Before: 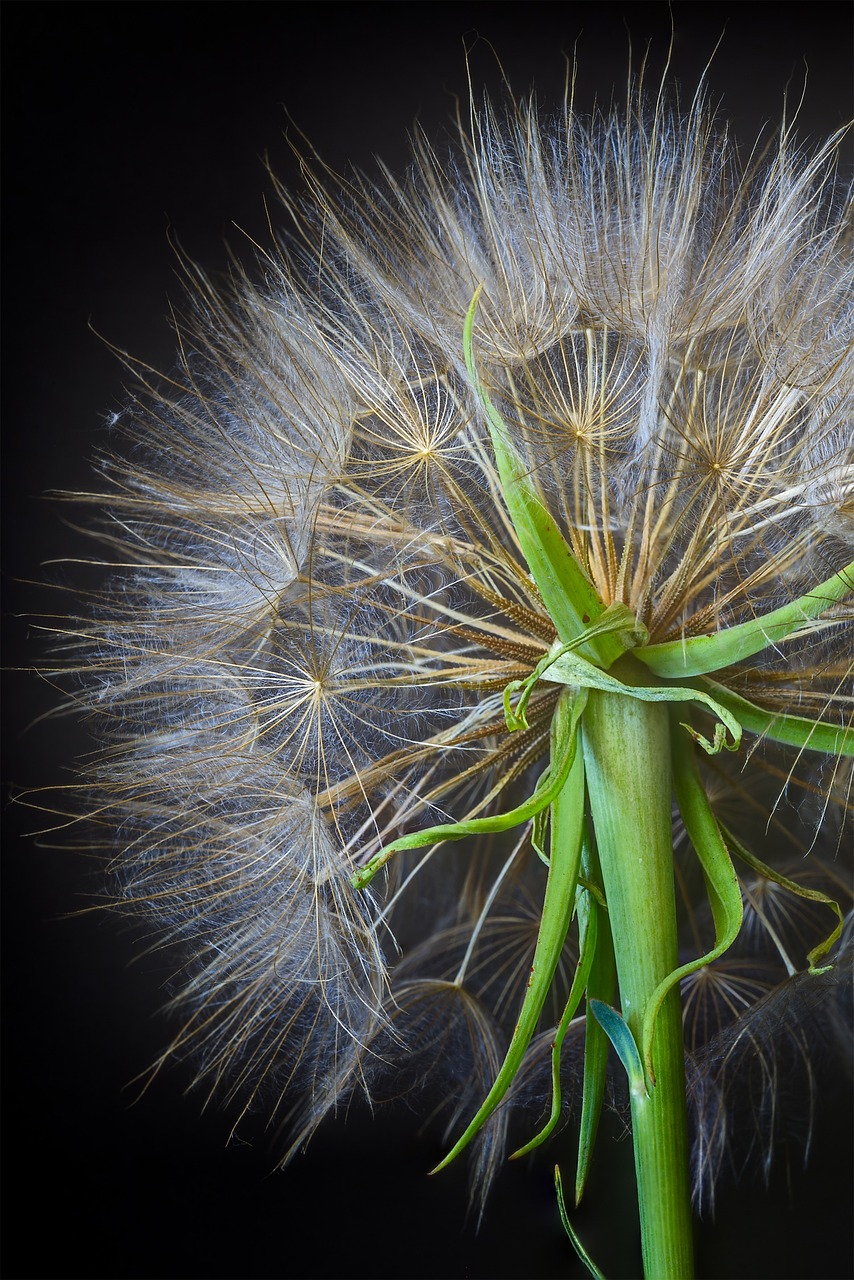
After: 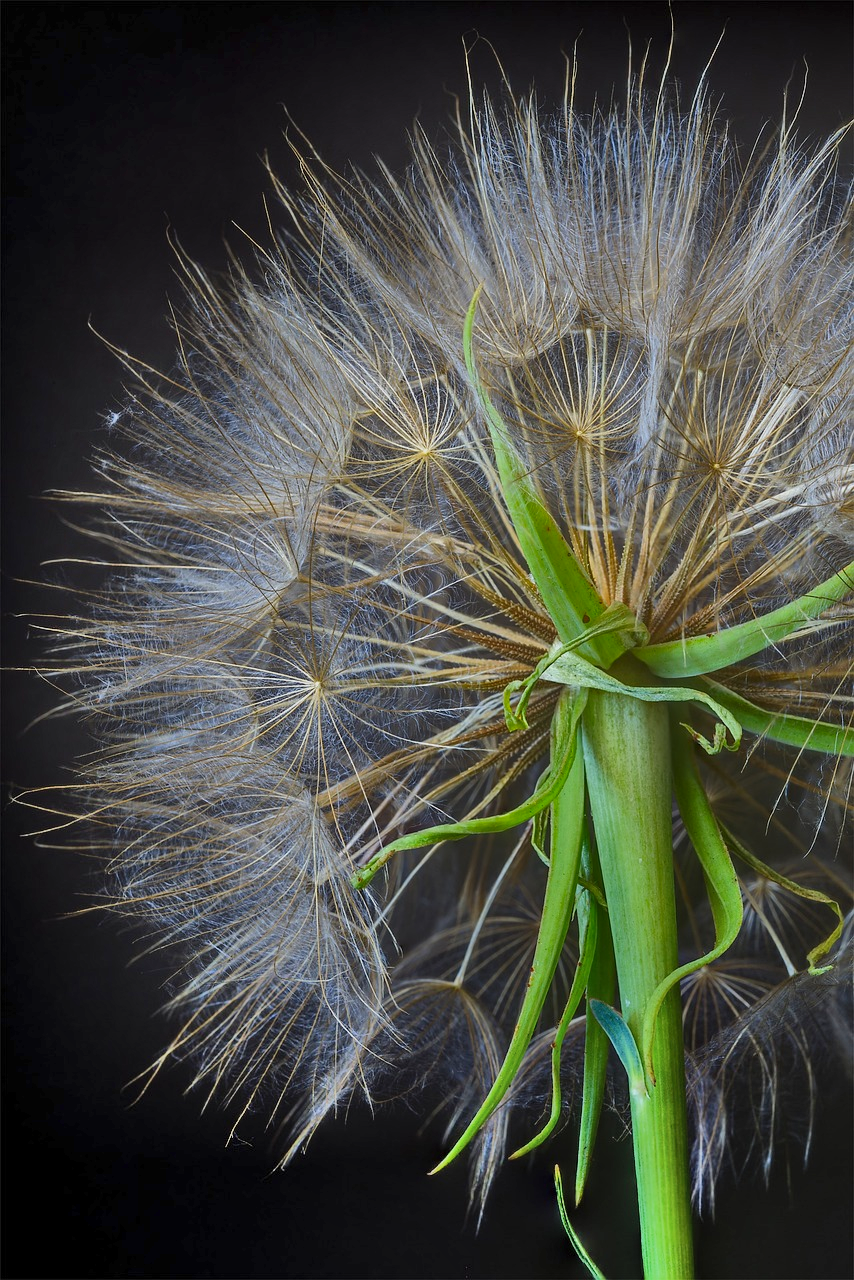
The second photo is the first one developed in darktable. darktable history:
shadows and highlights: shadows 80.34, white point adjustment -9.09, highlights -61.4, soften with gaussian
